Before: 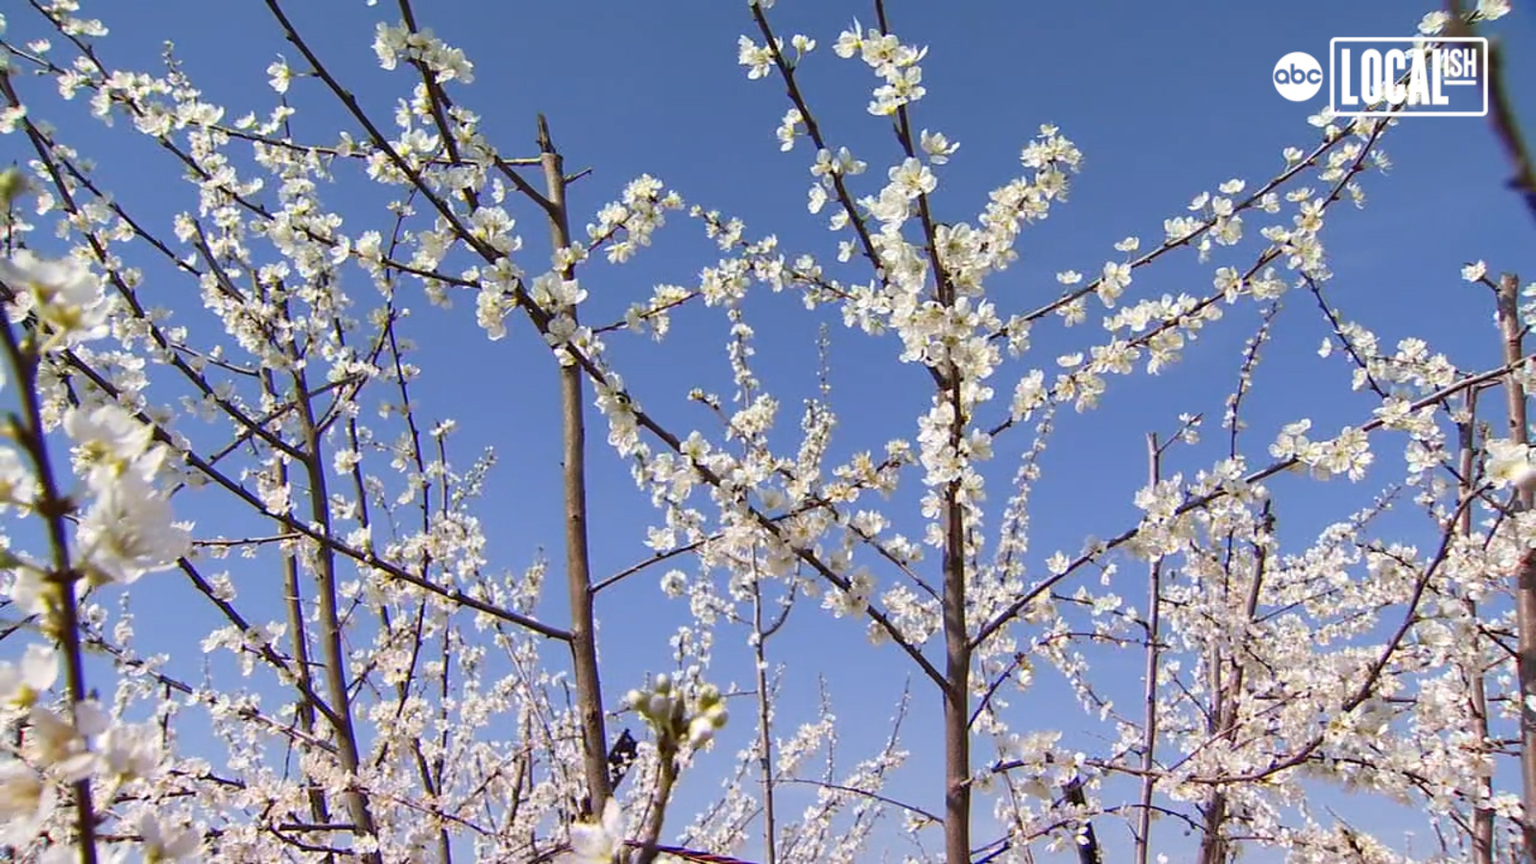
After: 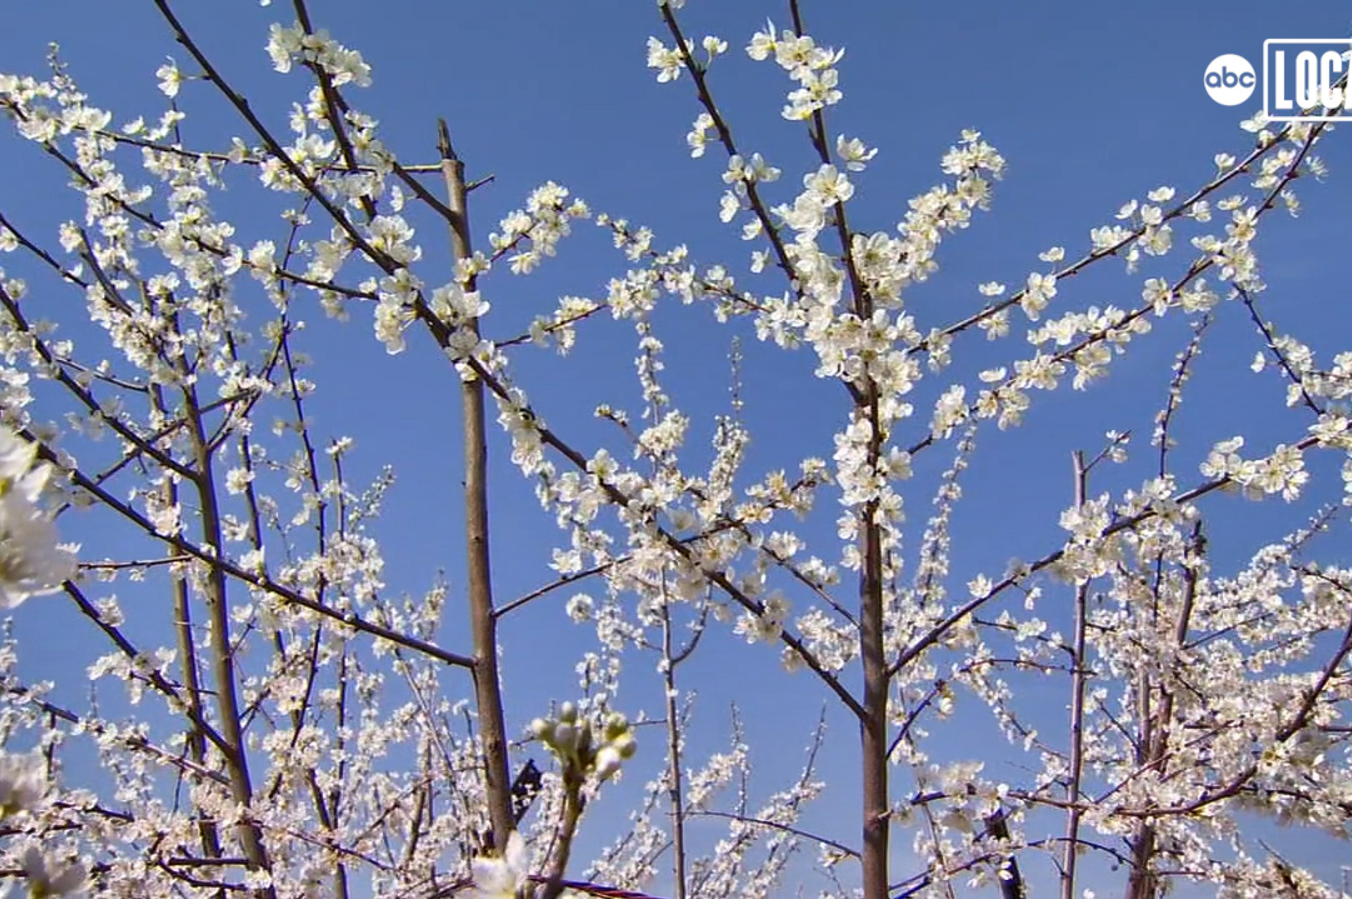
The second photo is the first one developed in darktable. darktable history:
crop: left 7.681%, right 7.816%
shadows and highlights: shadows 24.29, highlights -79.84, soften with gaussian
